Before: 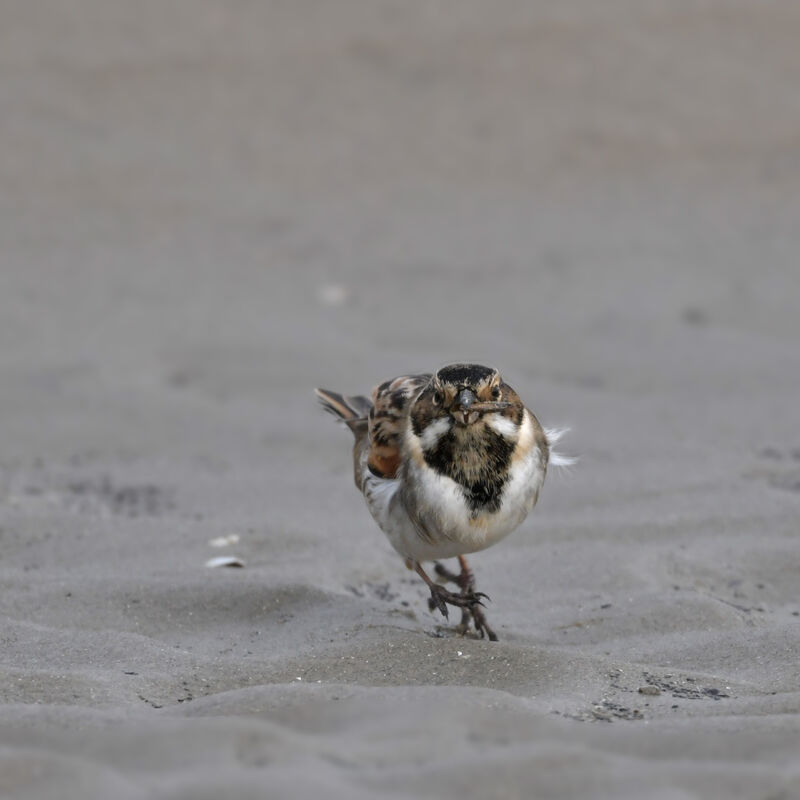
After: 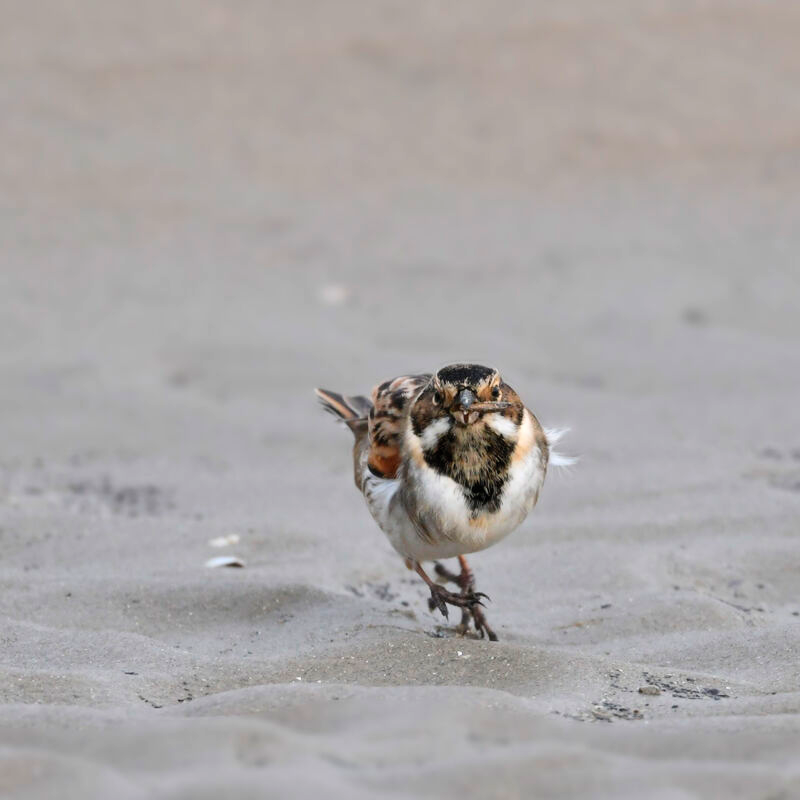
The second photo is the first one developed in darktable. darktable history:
contrast brightness saturation: contrast 0.201, brightness 0.168, saturation 0.22
